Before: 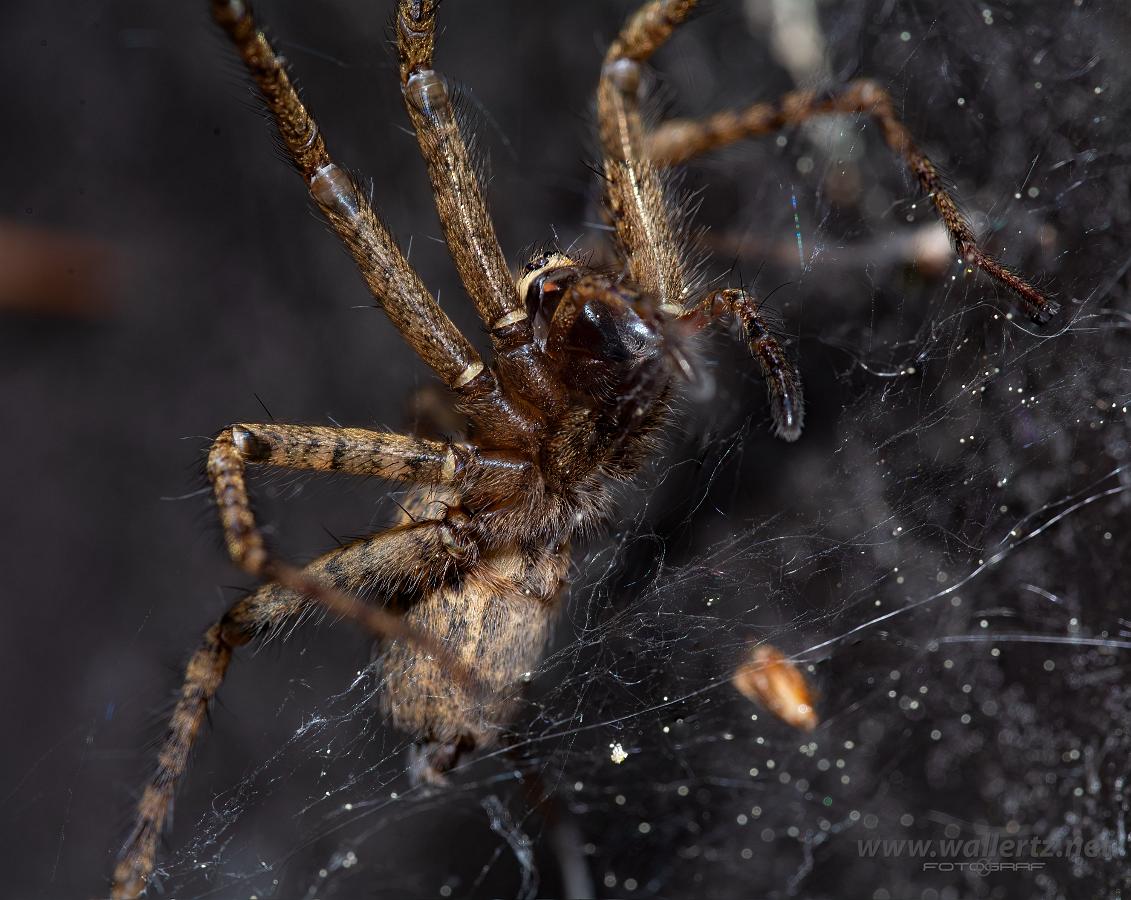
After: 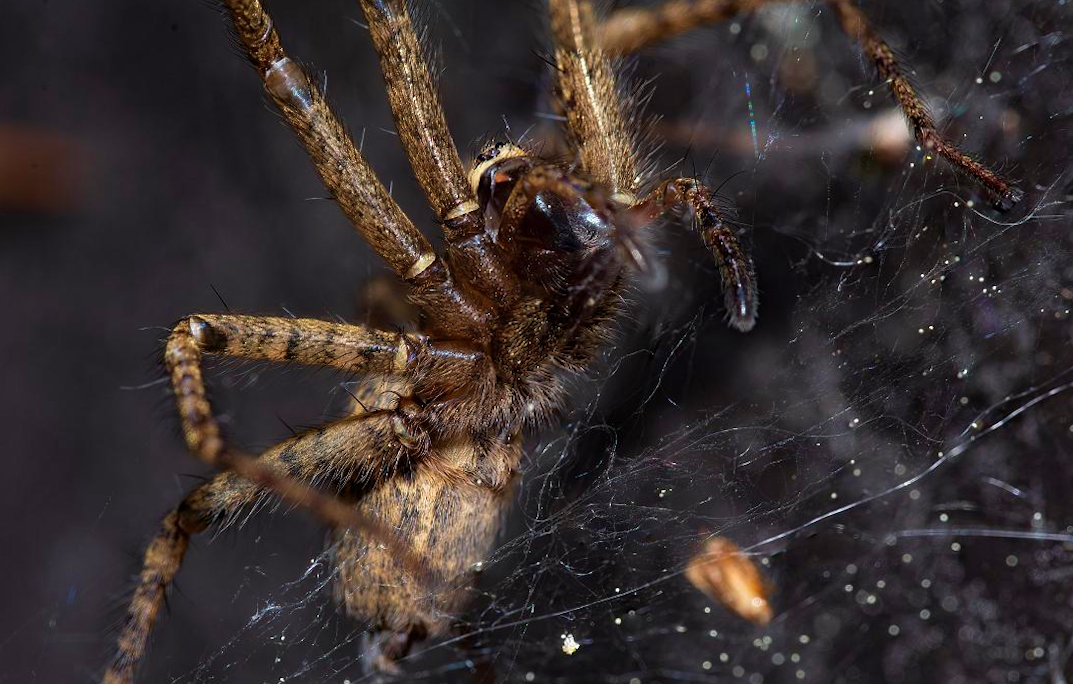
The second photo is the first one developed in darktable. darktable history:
crop and rotate: left 2.991%, top 13.302%, right 1.981%, bottom 12.636%
rotate and perspective: lens shift (horizontal) -0.055, automatic cropping off
velvia: strength 36.57%
